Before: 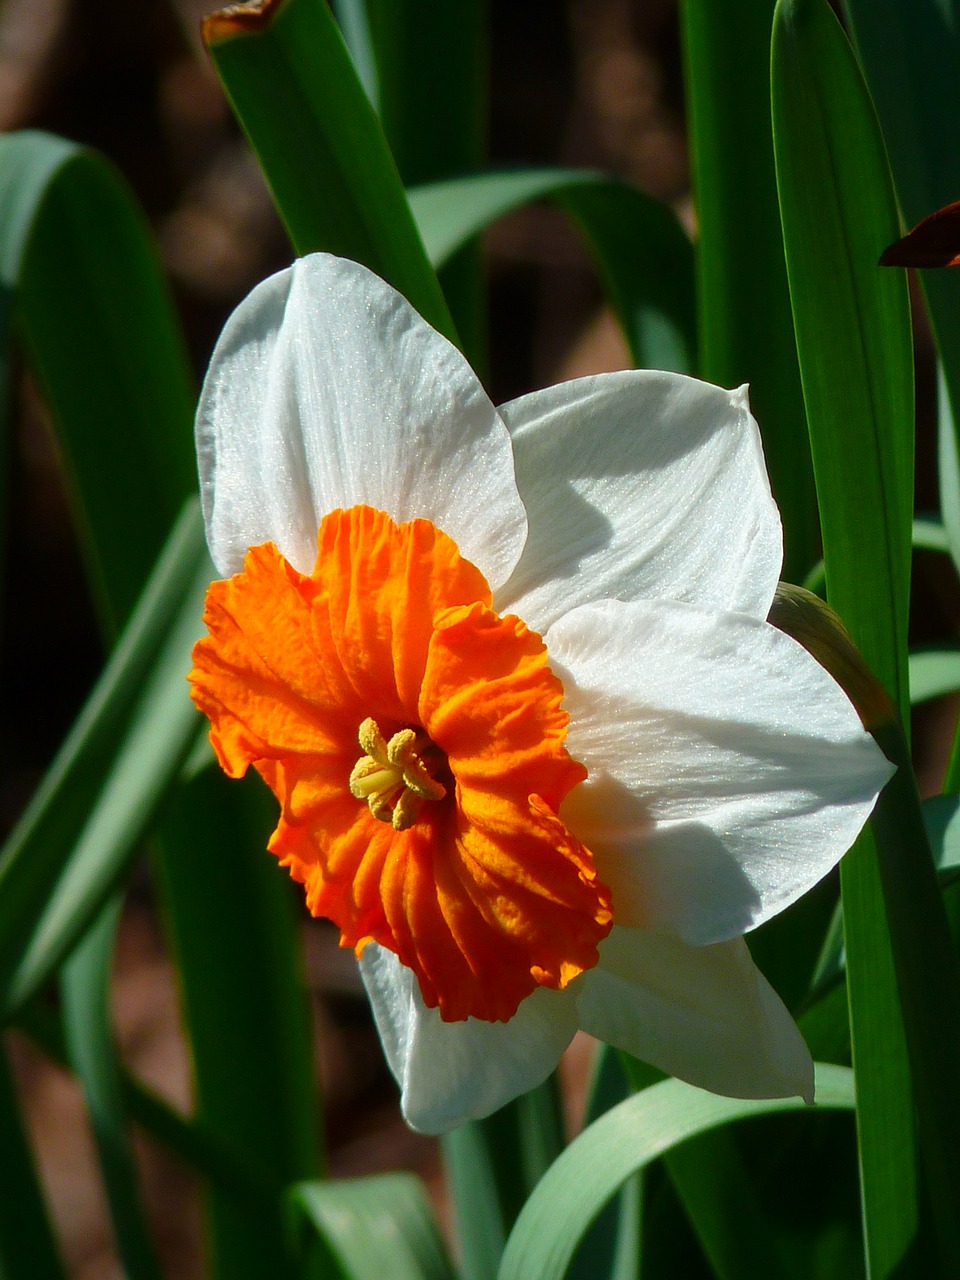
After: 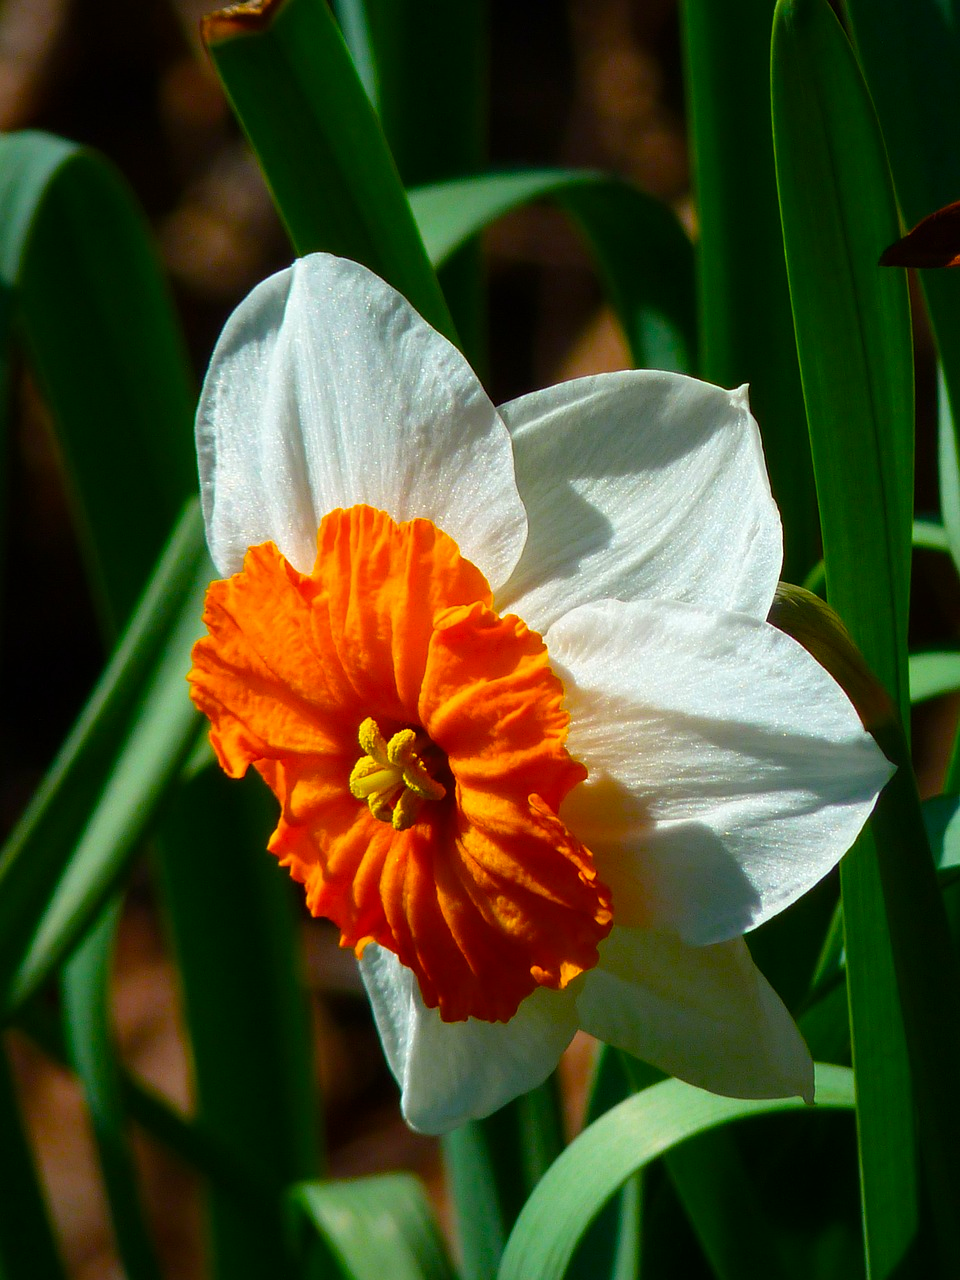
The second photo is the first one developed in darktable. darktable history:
color balance rgb: shadows lift › luminance -20.34%, linear chroma grading › global chroma 14.558%, perceptual saturation grading › global saturation 25.614%
